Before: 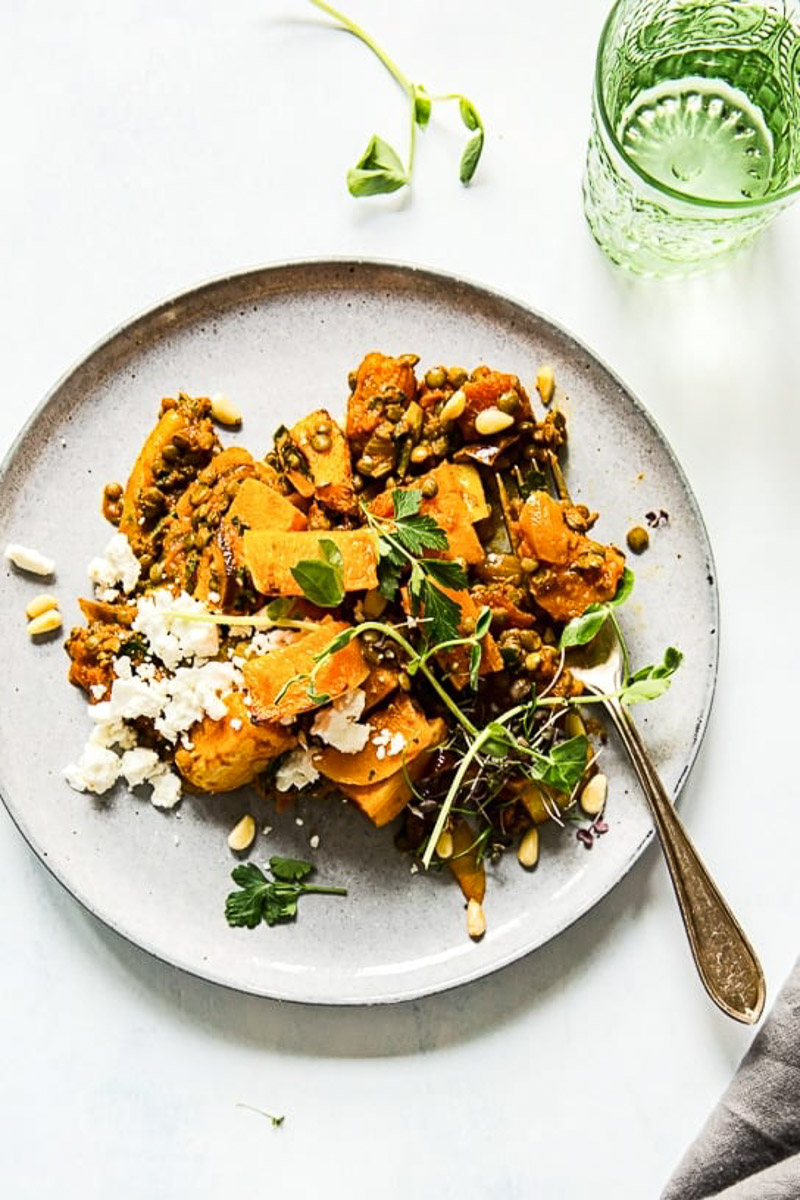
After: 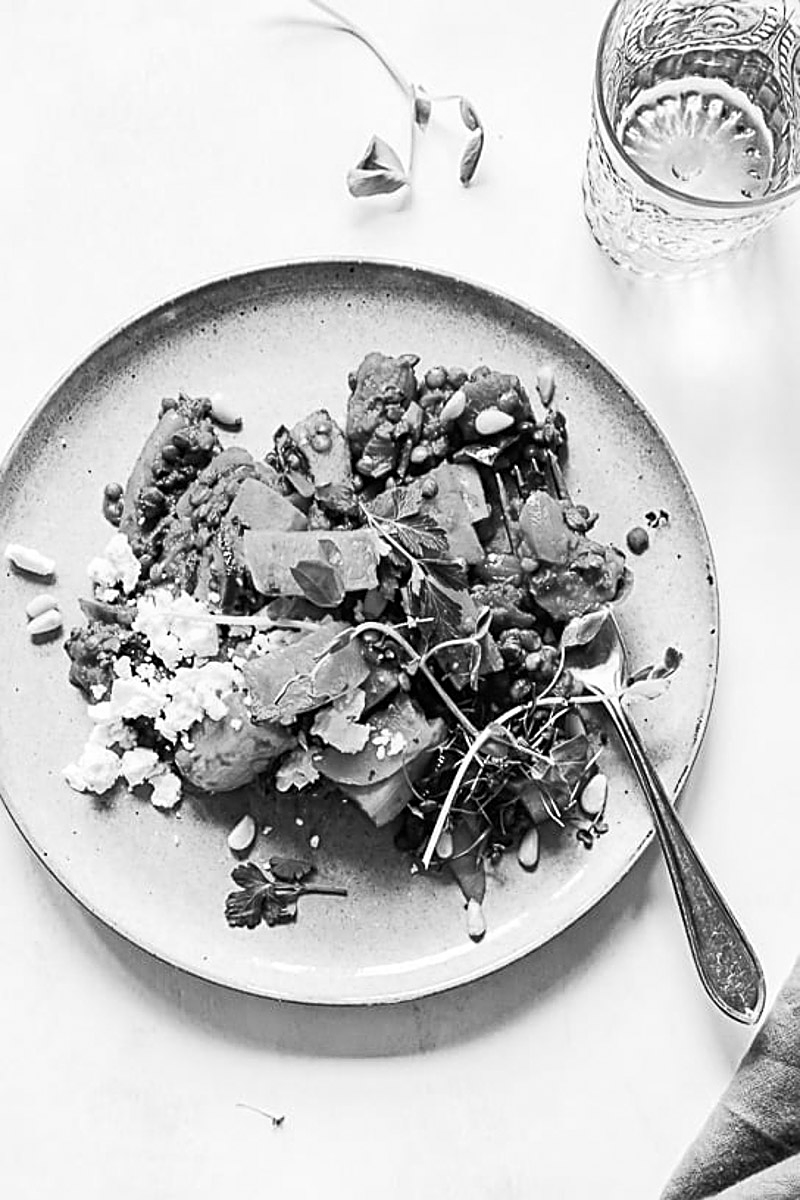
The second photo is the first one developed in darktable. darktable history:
monochrome: on, module defaults
sharpen: on, module defaults
white balance: emerald 1
